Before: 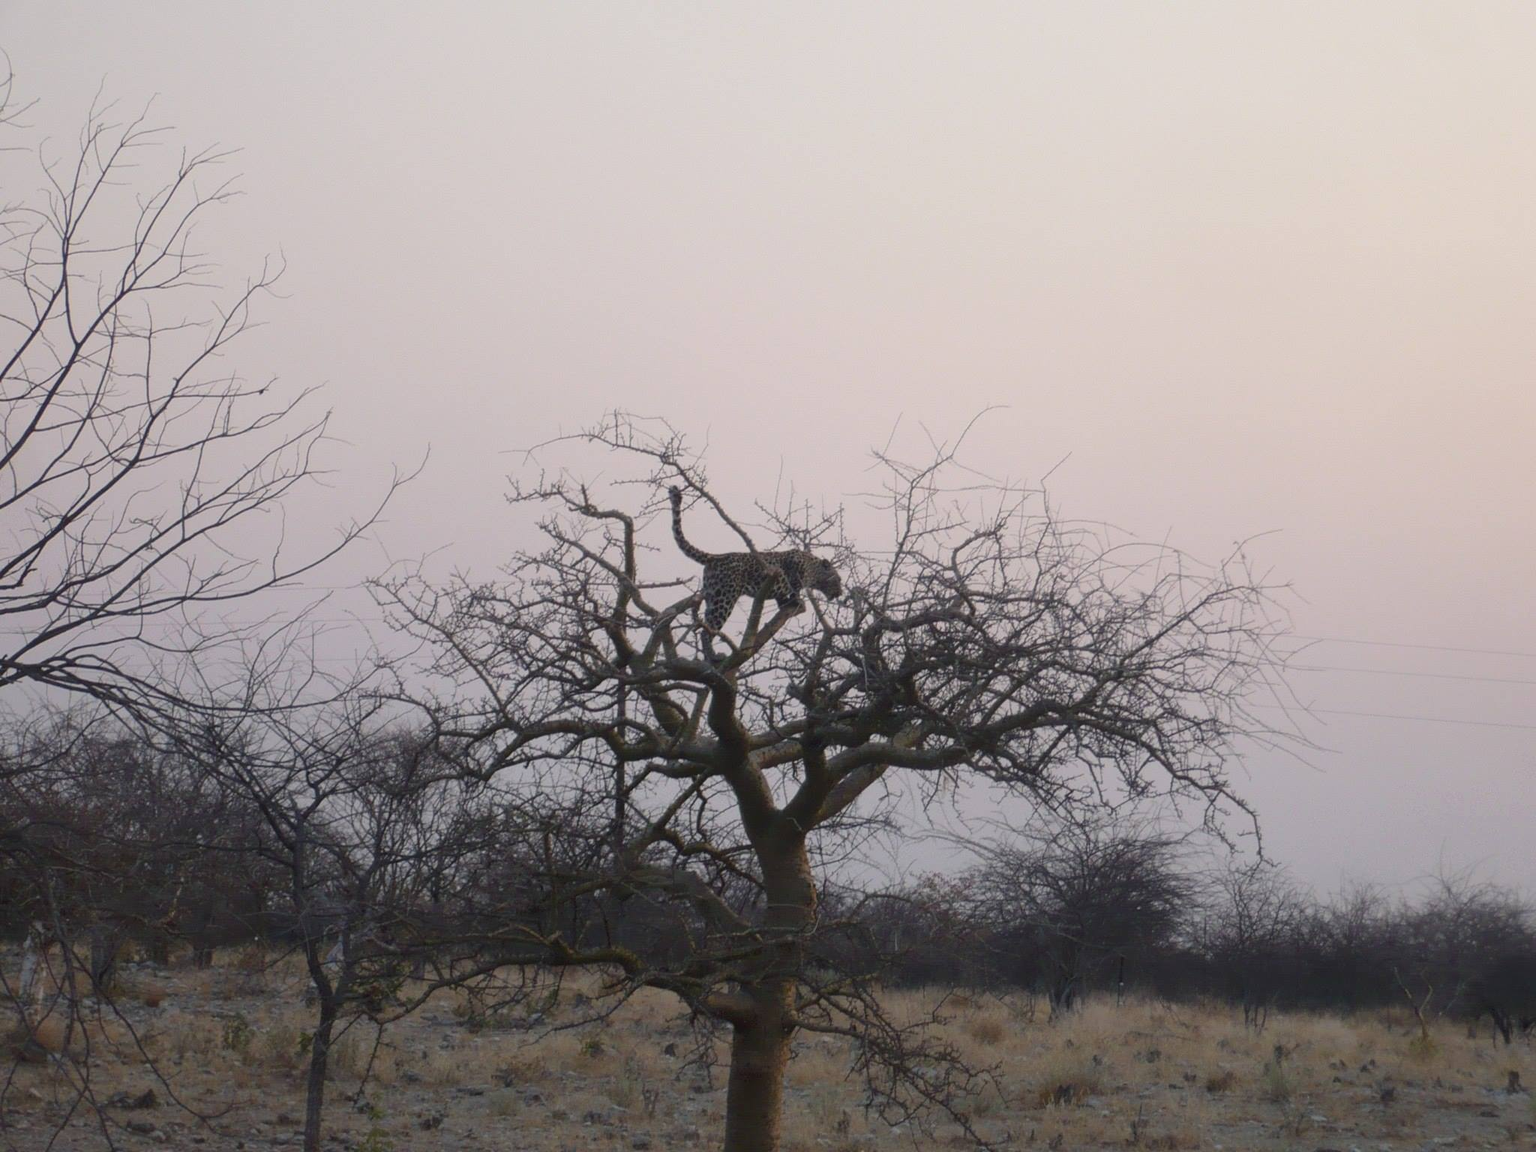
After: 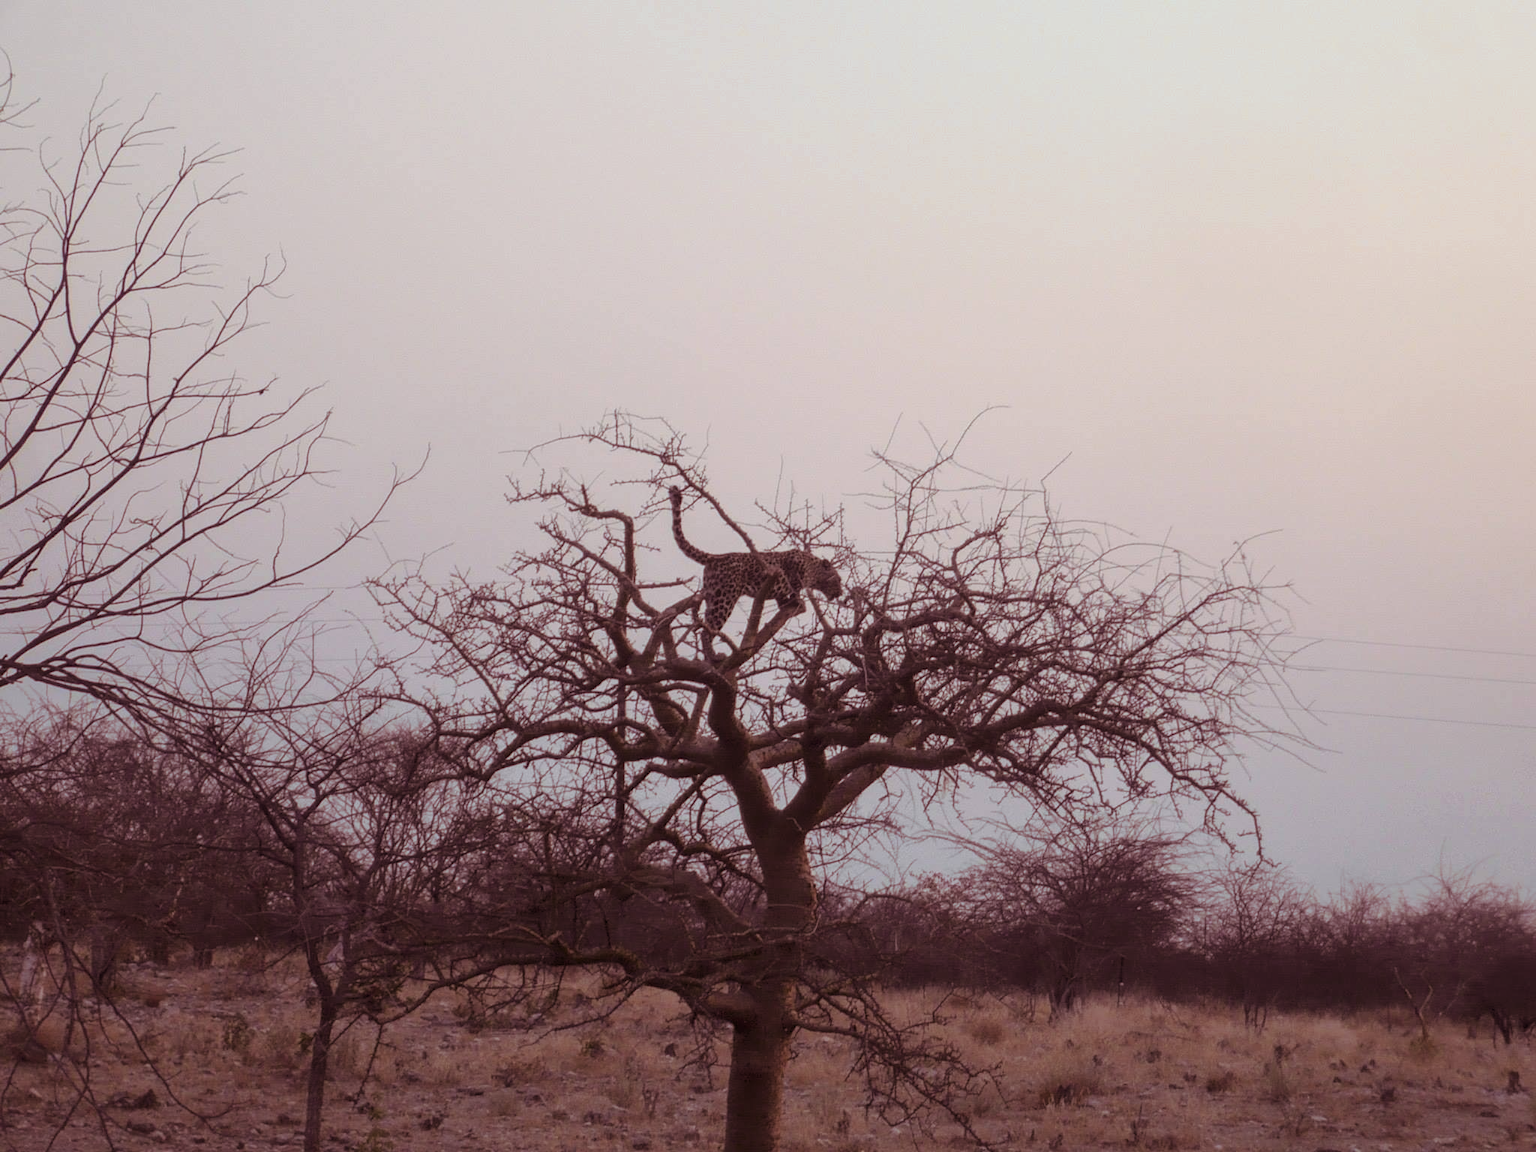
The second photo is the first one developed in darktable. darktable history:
split-toning: highlights › hue 180°
color balance rgb: perceptual saturation grading › global saturation 20%, perceptual saturation grading › highlights -25%, perceptual saturation grading › shadows 25%
local contrast: on, module defaults
